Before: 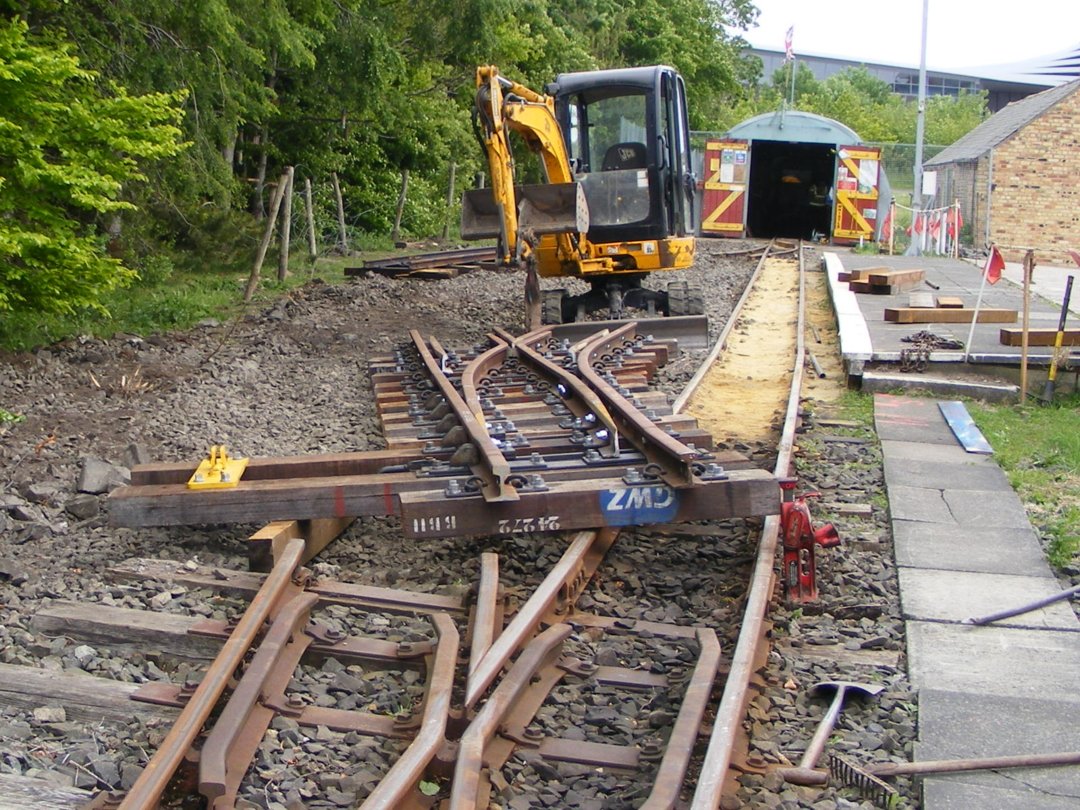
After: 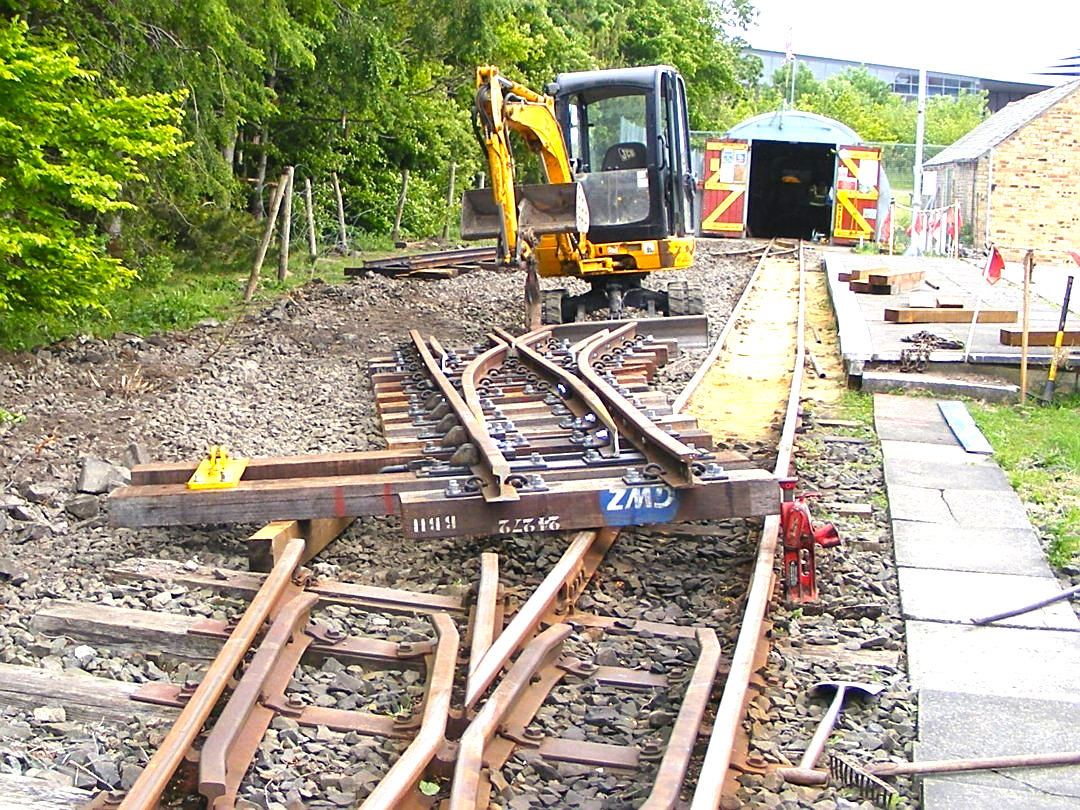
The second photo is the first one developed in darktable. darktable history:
sharpen: on, module defaults
color balance: output saturation 110%
exposure: black level correction 0, exposure 1 EV, compensate exposure bias true, compensate highlight preservation false
